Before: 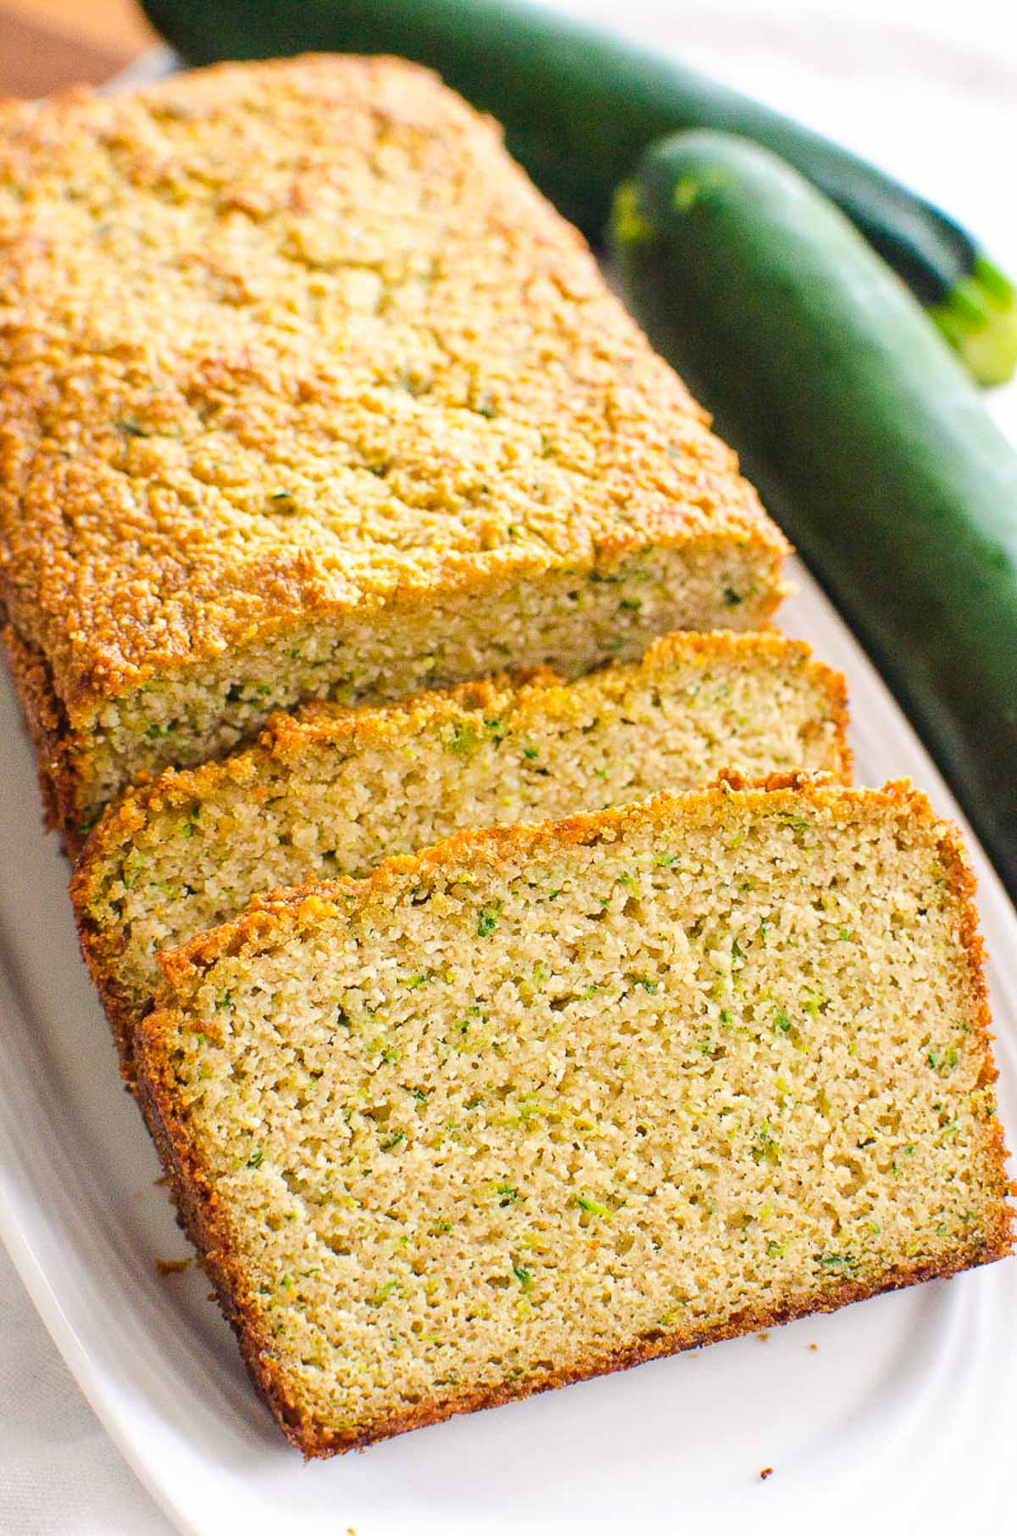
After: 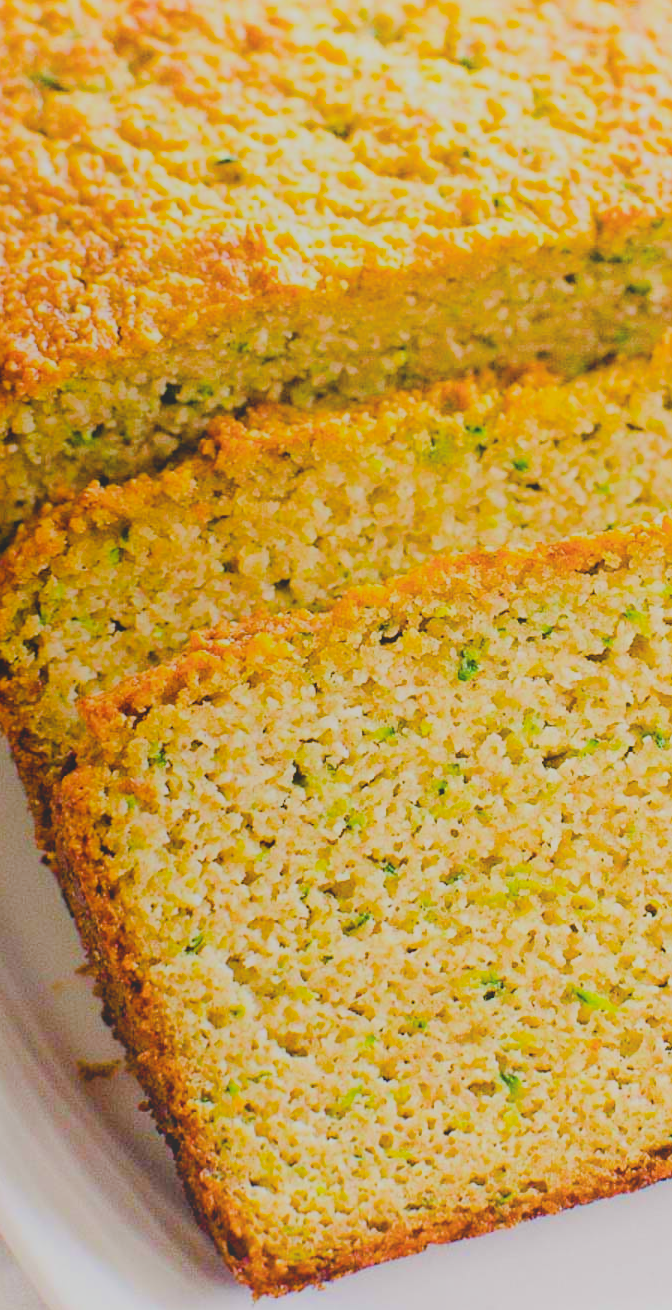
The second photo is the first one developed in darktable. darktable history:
color balance rgb: perceptual saturation grading › global saturation 27.554%, perceptual saturation grading › highlights -24.798%, perceptual saturation grading › shadows 25.674%, global vibrance 25.039%, contrast 19.615%
crop: left 8.867%, top 23.423%, right 35.055%, bottom 4.23%
exposure: compensate highlight preservation false
haze removal: compatibility mode true, adaptive false
local contrast: detail 69%
filmic rgb: black relative exposure -6.93 EV, white relative exposure 5.65 EV, hardness 2.86
tone equalizer: on, module defaults
